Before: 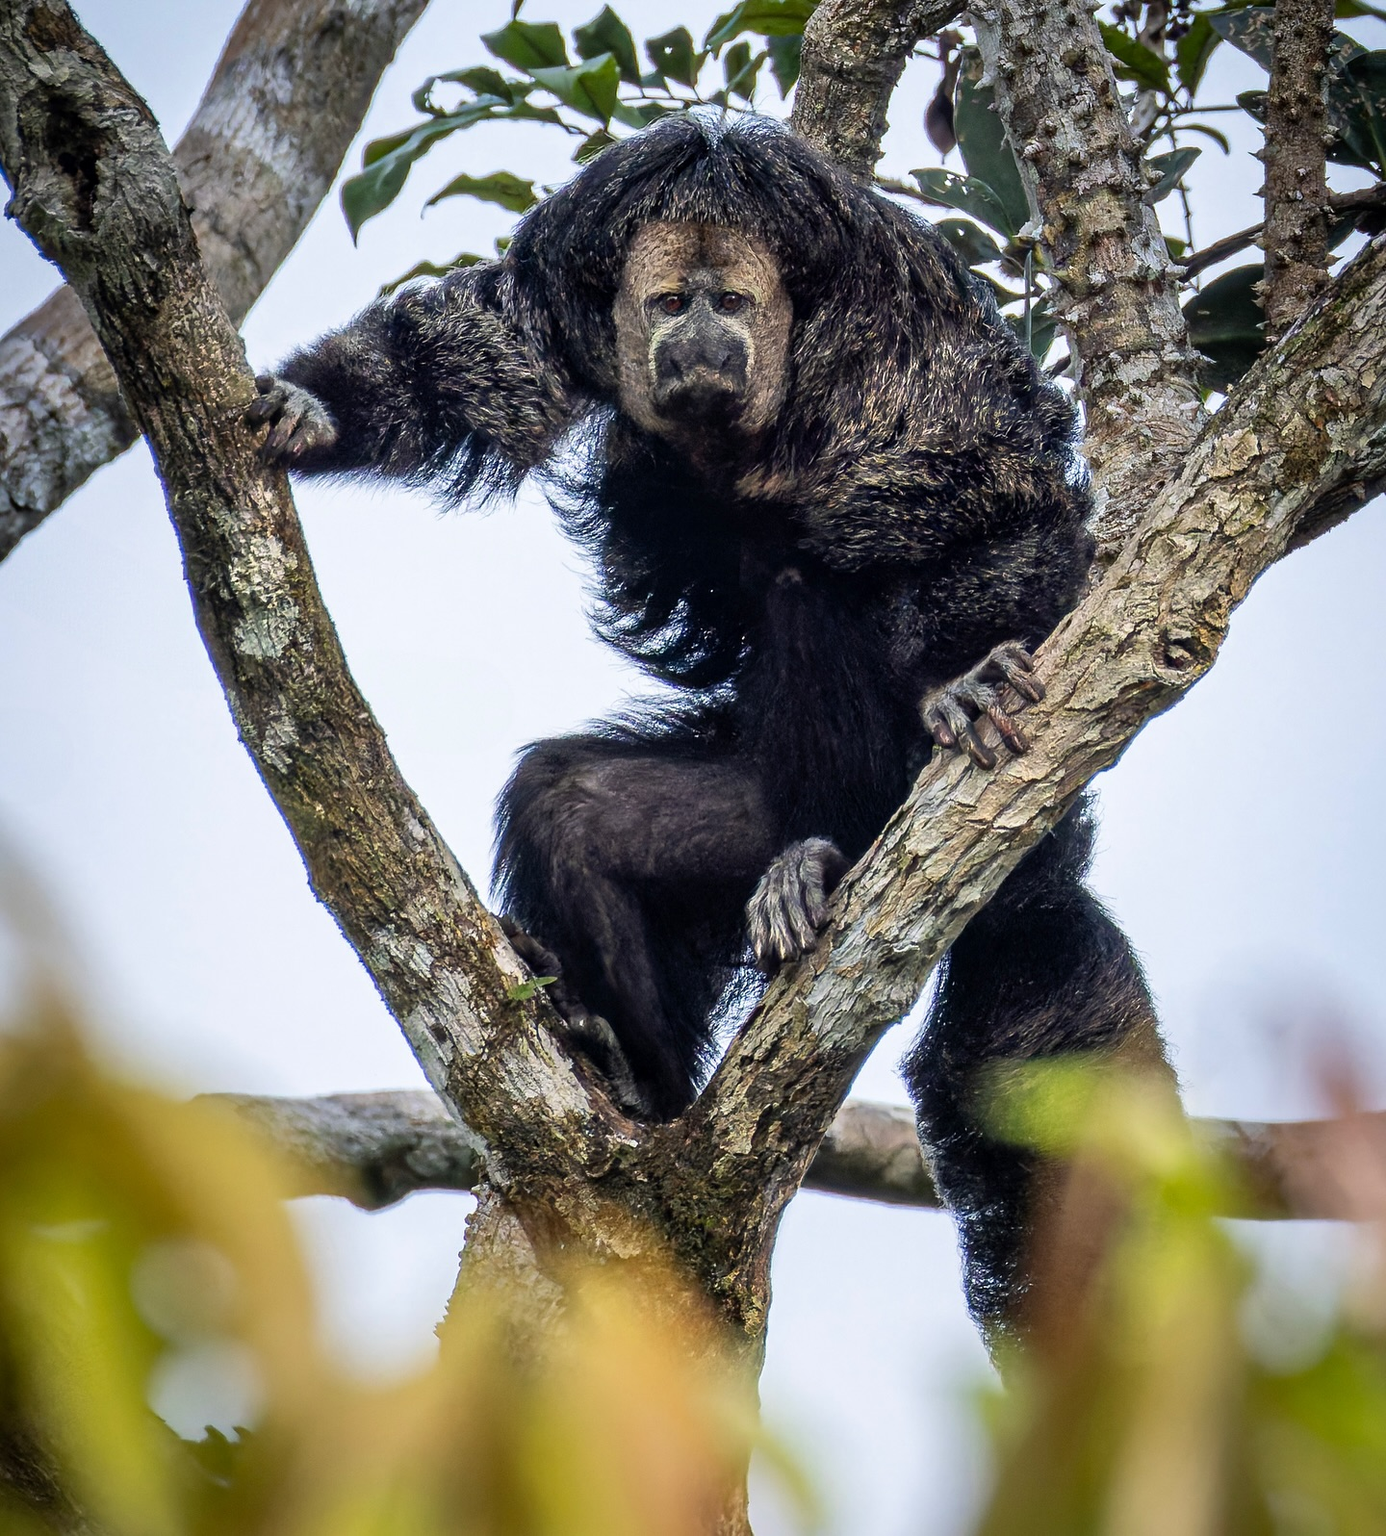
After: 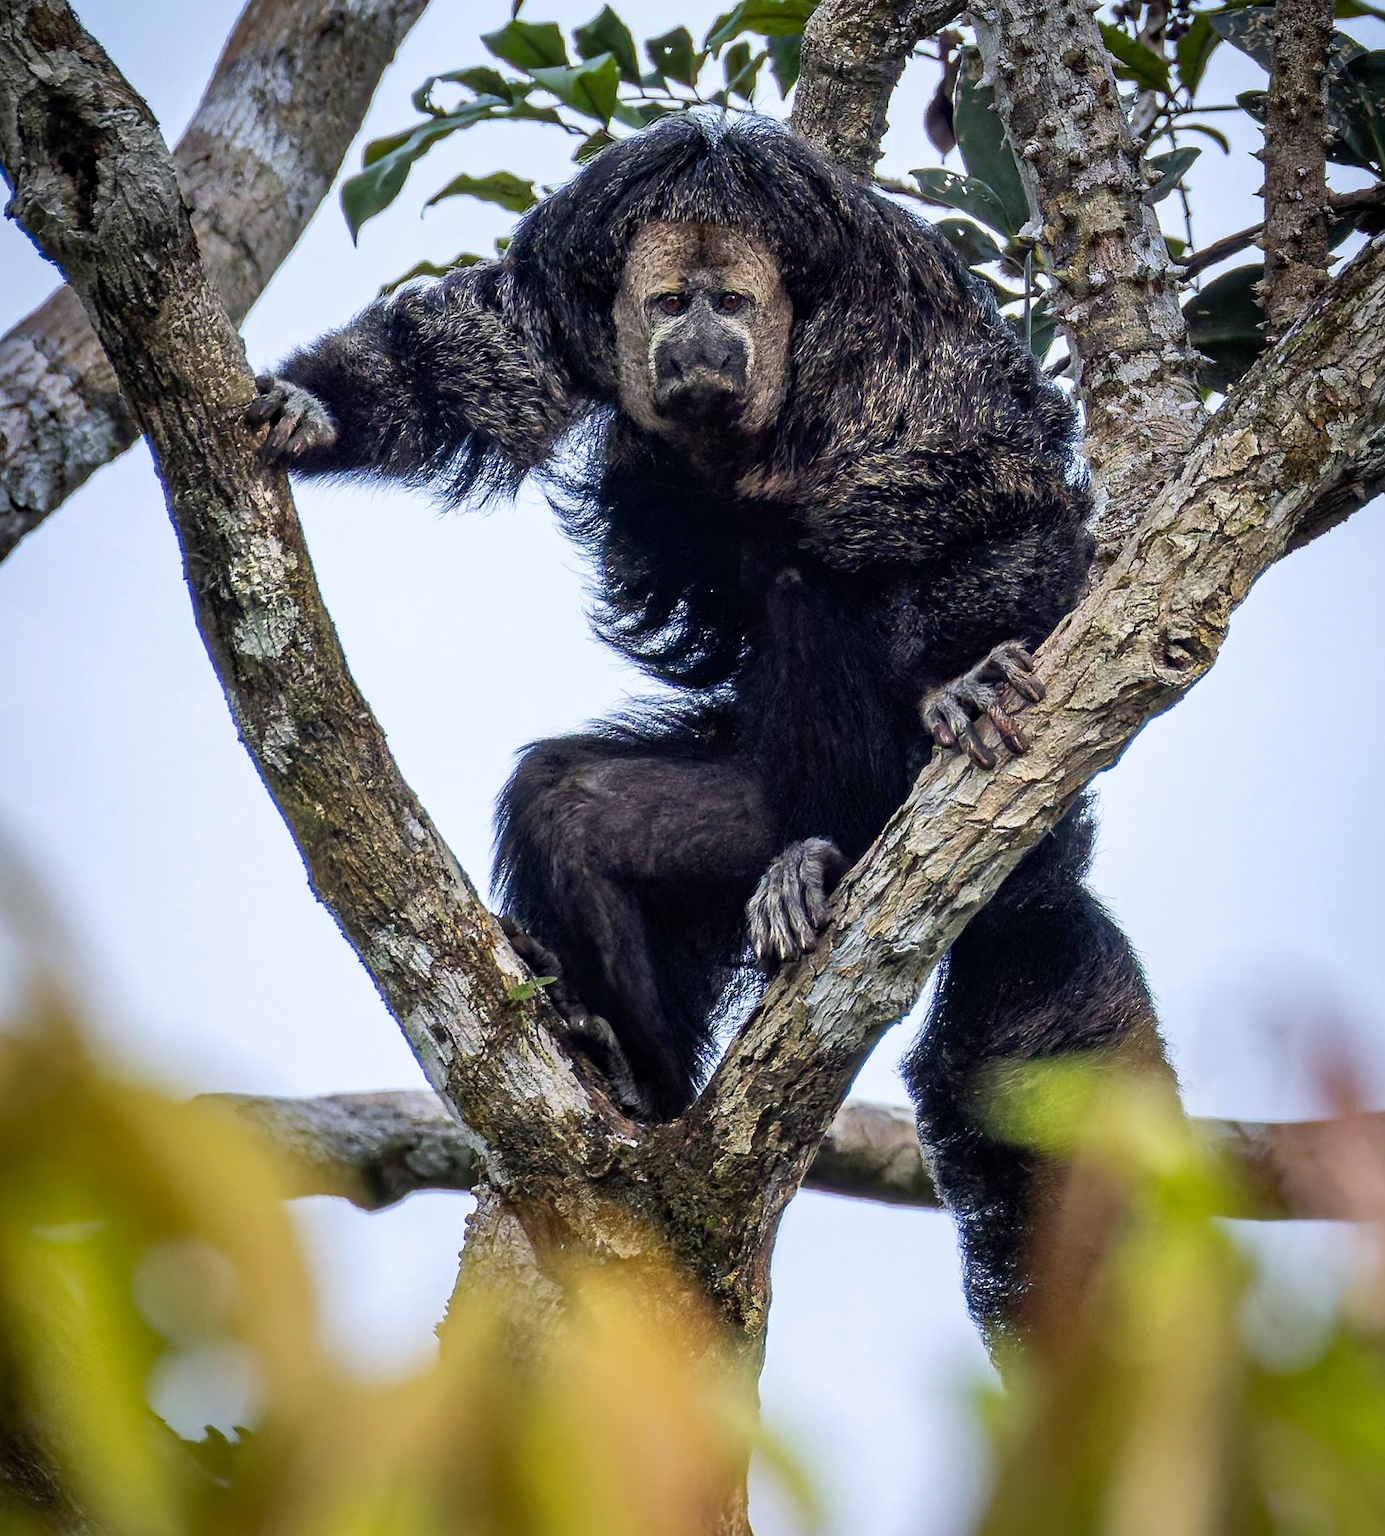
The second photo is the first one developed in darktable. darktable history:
white balance: red 0.983, blue 1.036
haze removal: compatibility mode true, adaptive false
